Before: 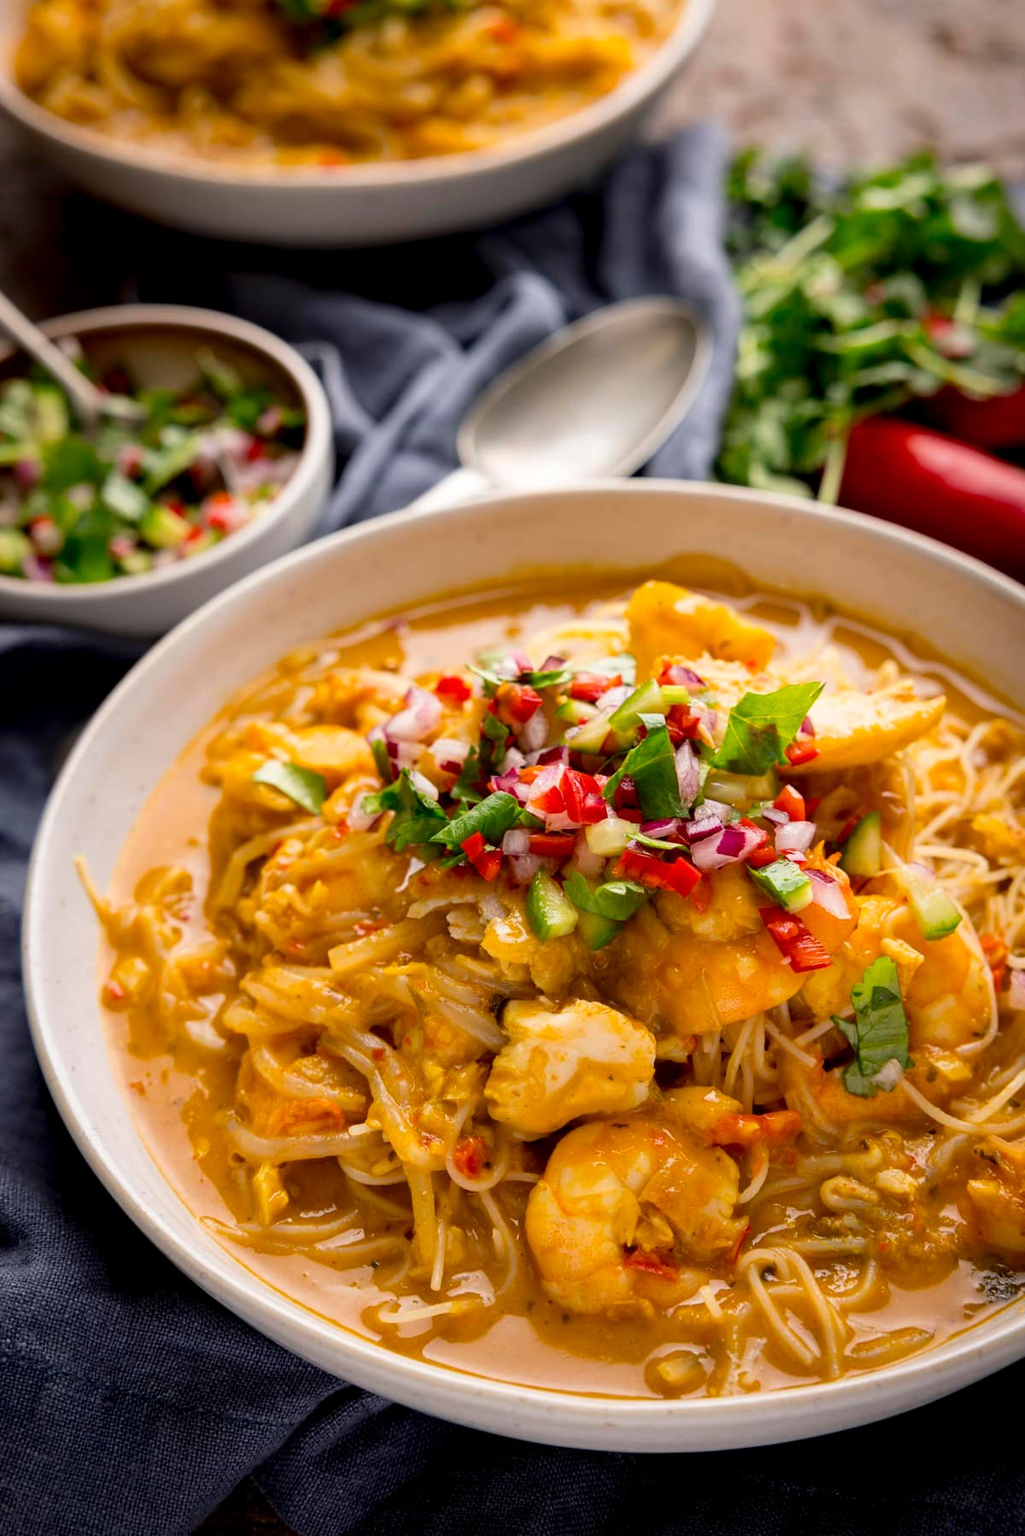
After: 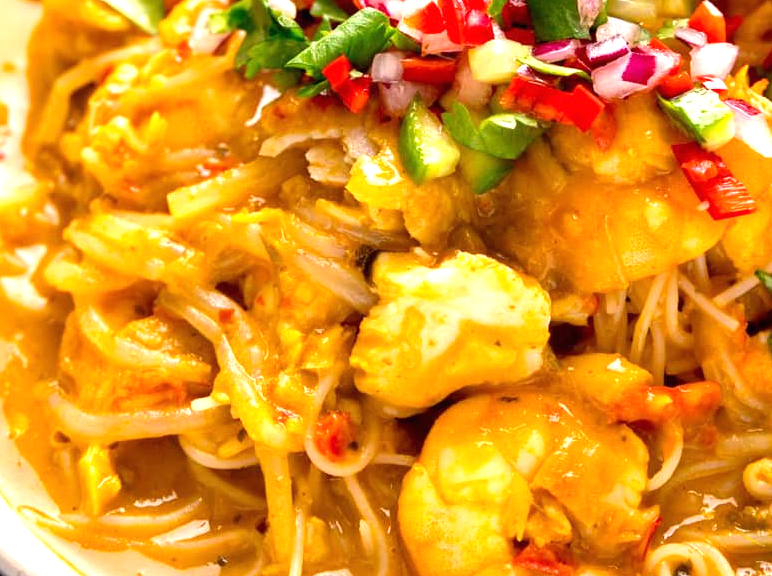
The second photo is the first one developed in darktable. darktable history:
exposure: black level correction 0, exposure 1 EV, compensate exposure bias true, compensate highlight preservation false
crop: left 18.091%, top 51.13%, right 17.525%, bottom 16.85%
